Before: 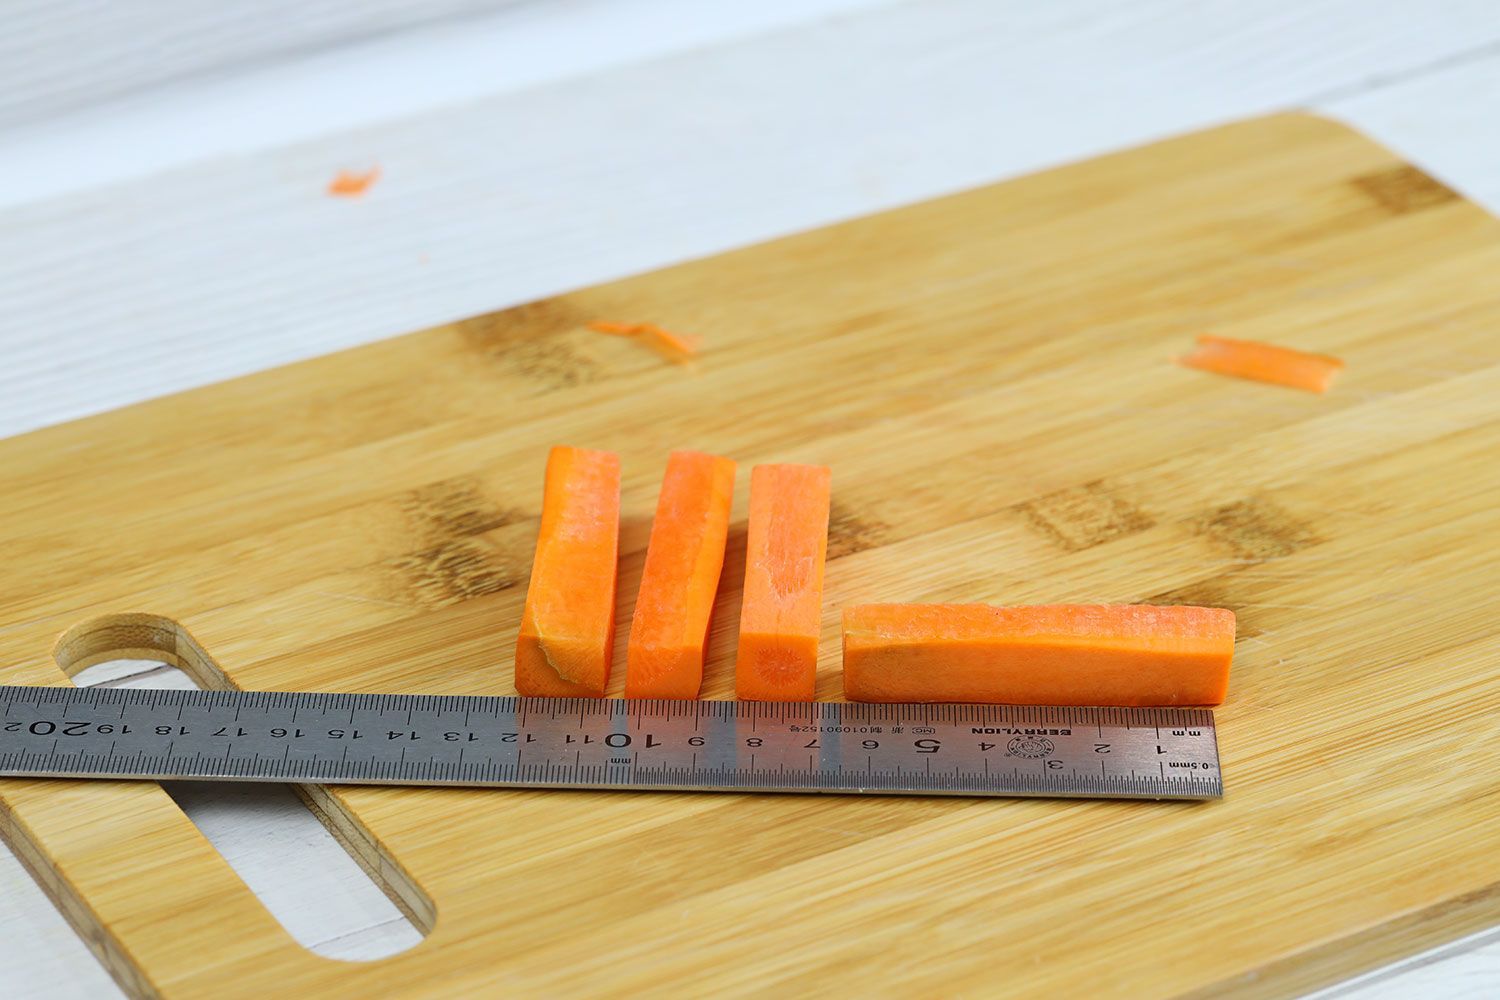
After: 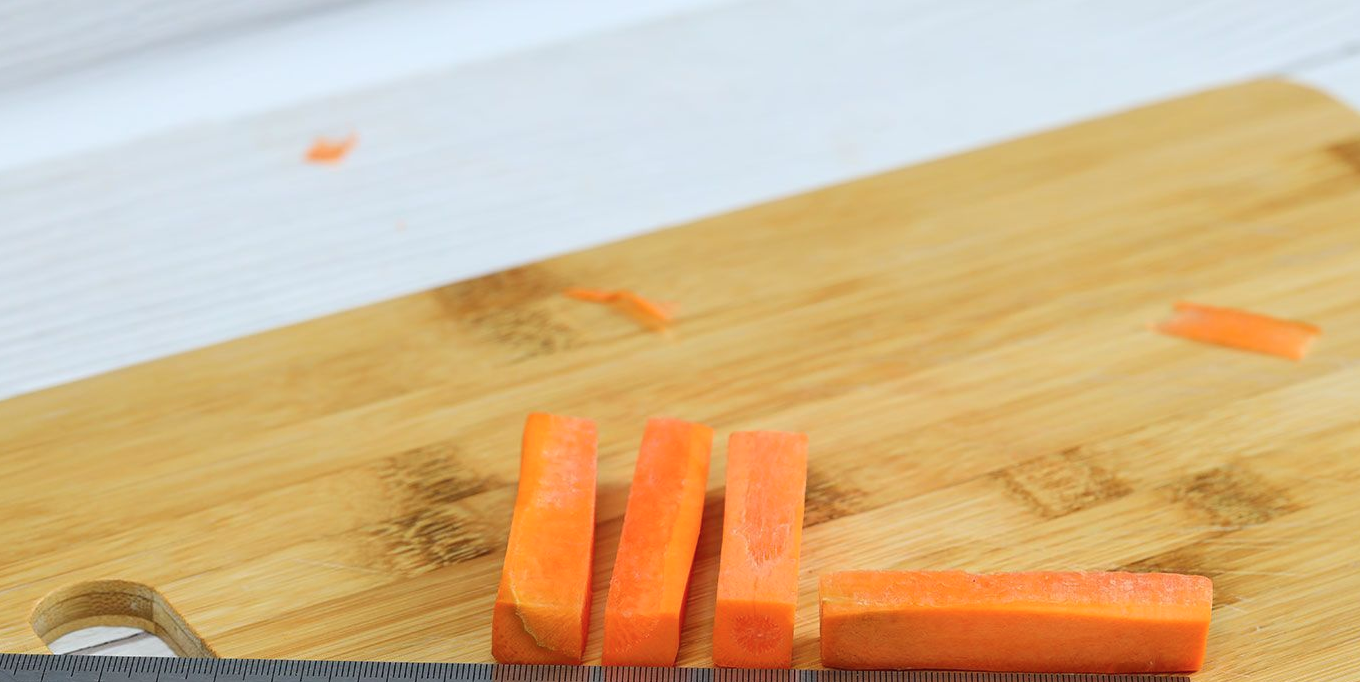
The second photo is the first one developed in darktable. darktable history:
crop: left 1.585%, top 3.364%, right 7.713%, bottom 28.419%
color zones: curves: ch1 [(0.29, 0.492) (0.373, 0.185) (0.509, 0.481)]; ch2 [(0.25, 0.462) (0.749, 0.457)], mix -64.17%
